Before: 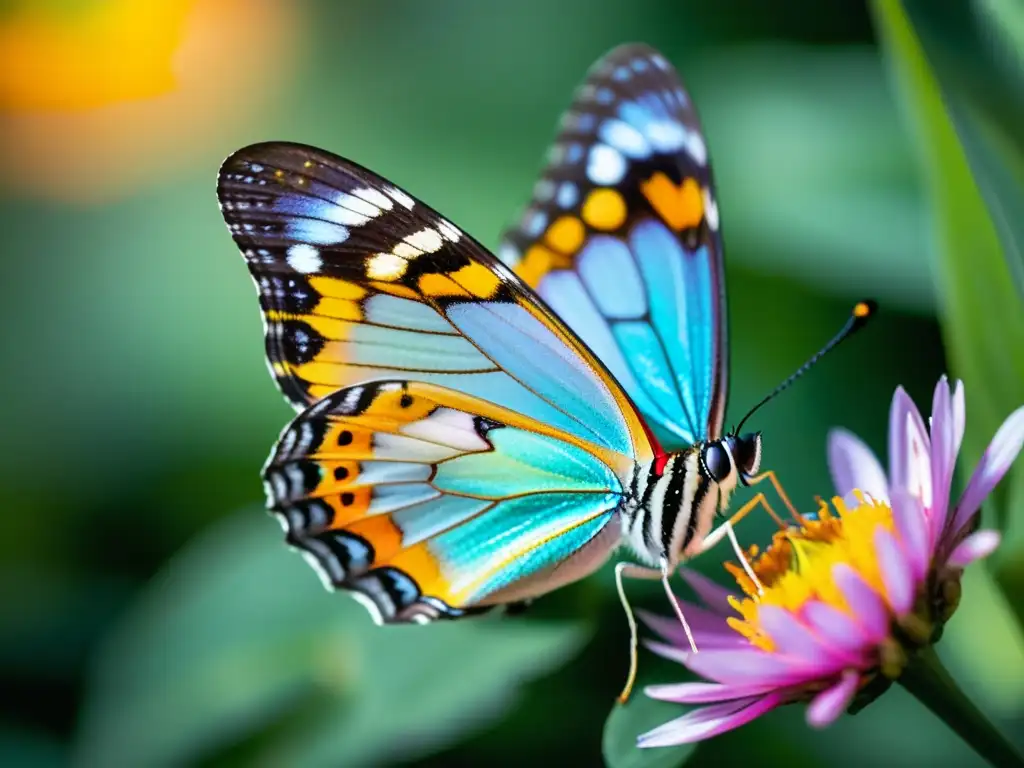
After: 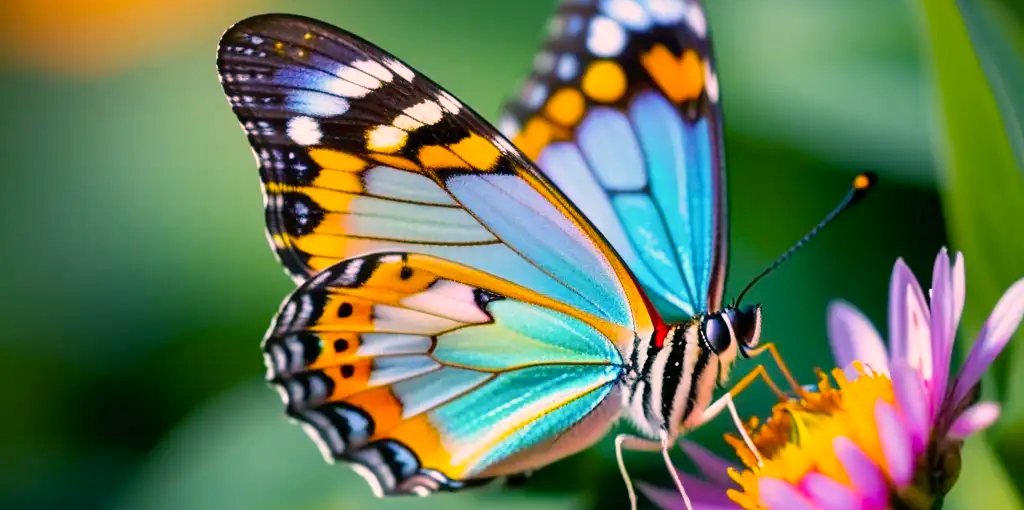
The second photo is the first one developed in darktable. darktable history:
color balance rgb: highlights gain › chroma 4.441%, highlights gain › hue 31.17°, perceptual saturation grading › global saturation 29.898%
crop: top 16.74%, bottom 16.767%
